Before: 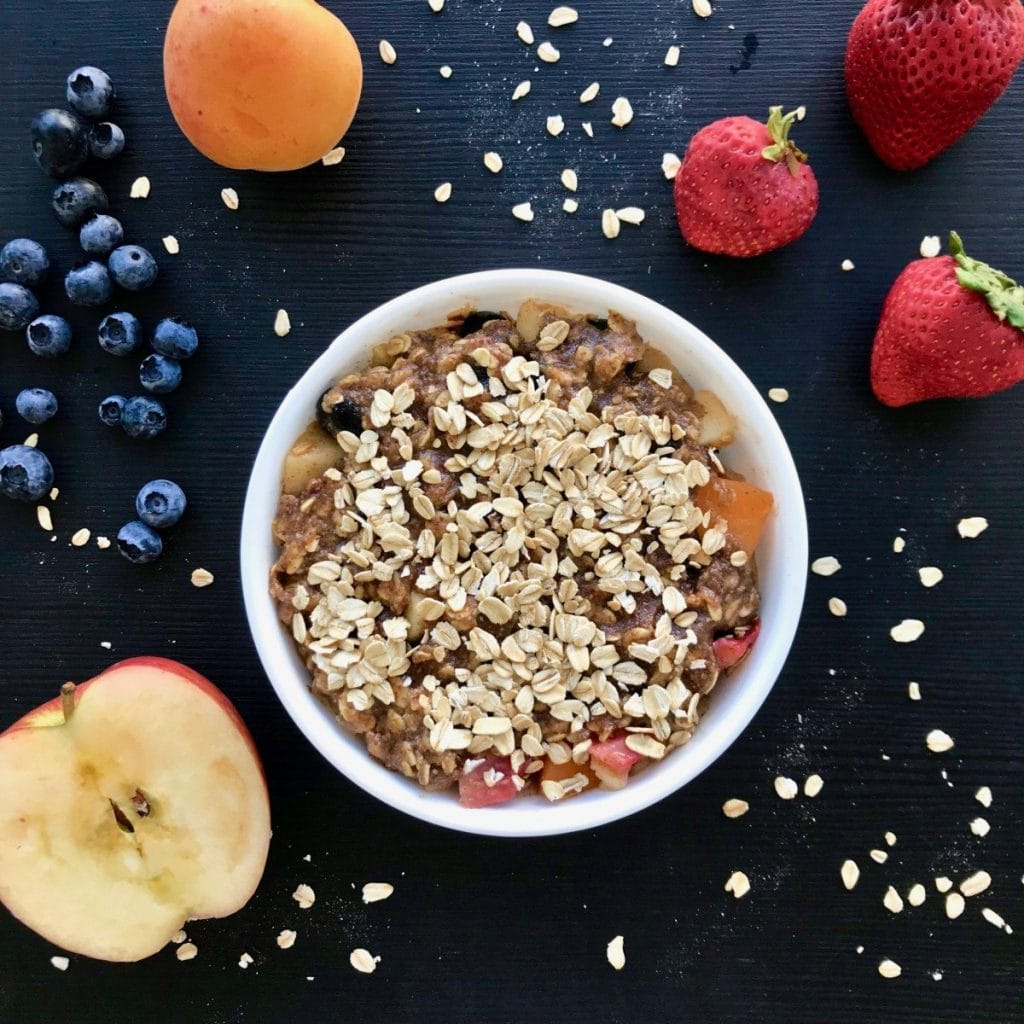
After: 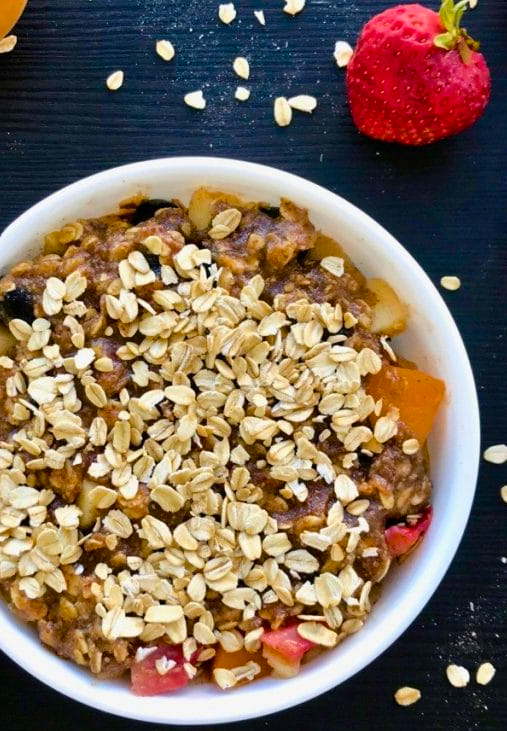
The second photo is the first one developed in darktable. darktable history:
color balance rgb: linear chroma grading › global chroma 15%, perceptual saturation grading › global saturation 30%
crop: left 32.075%, top 10.976%, right 18.355%, bottom 17.596%
color contrast: green-magenta contrast 0.96
